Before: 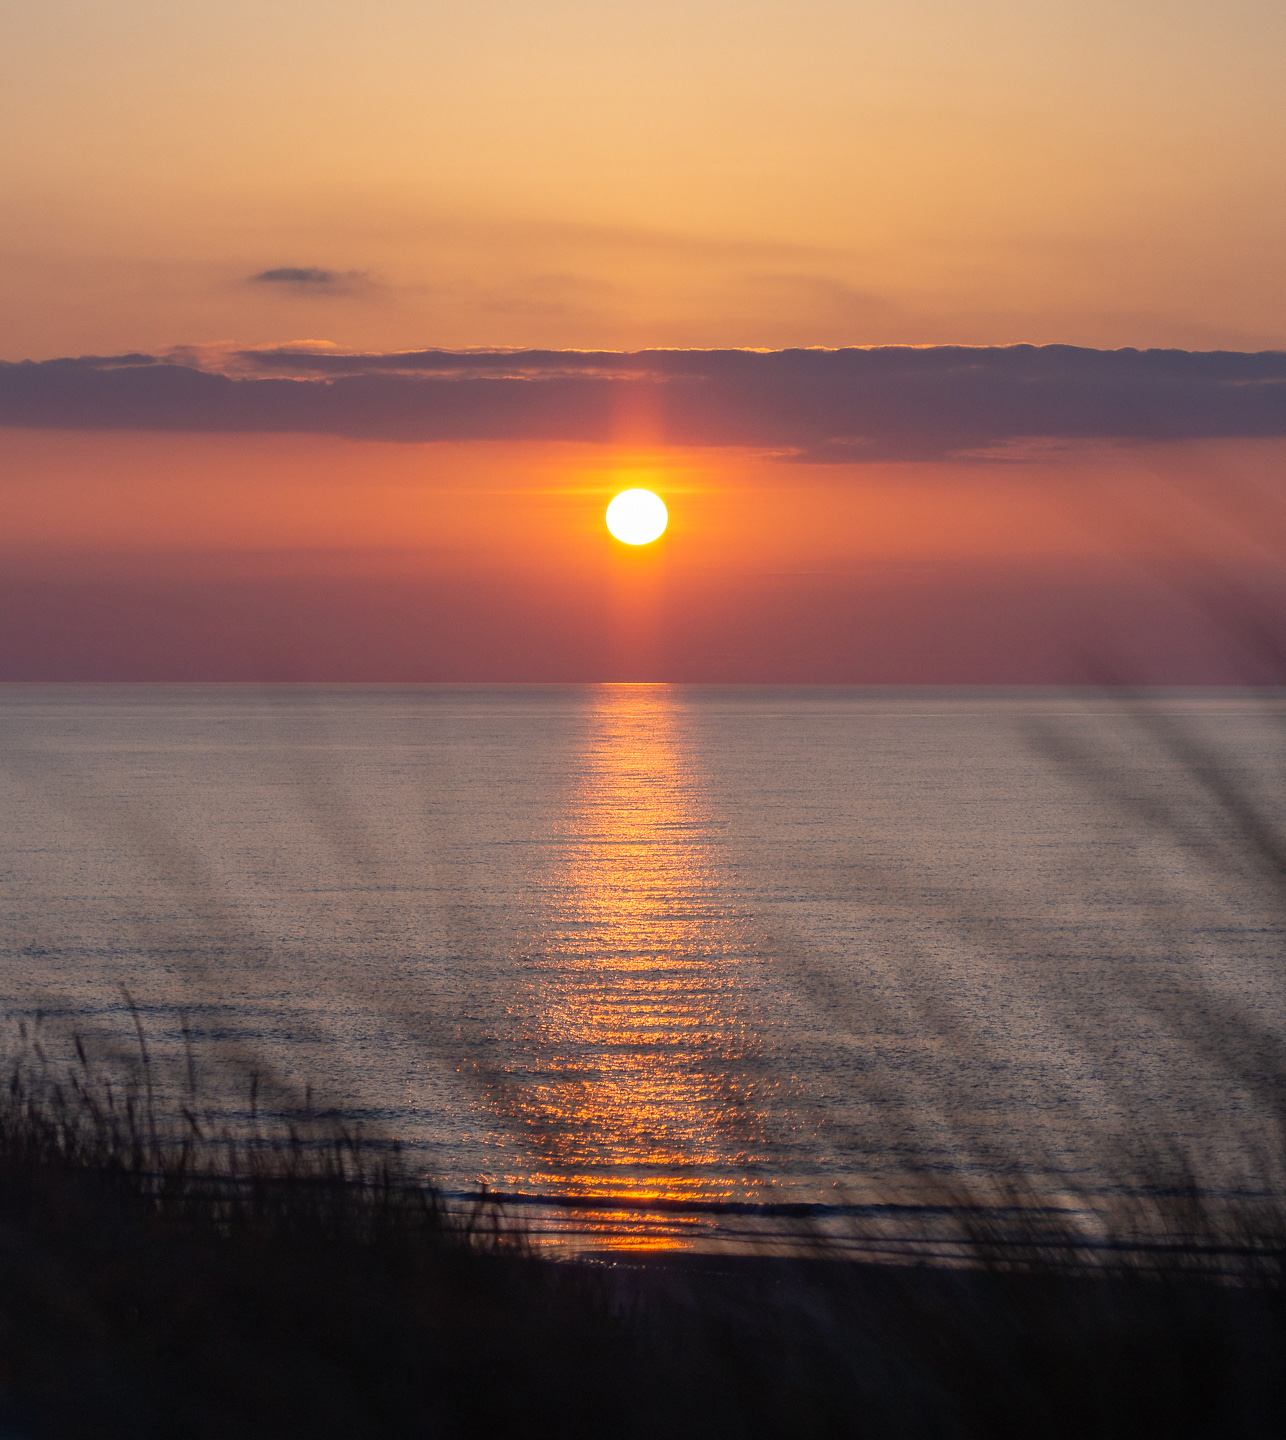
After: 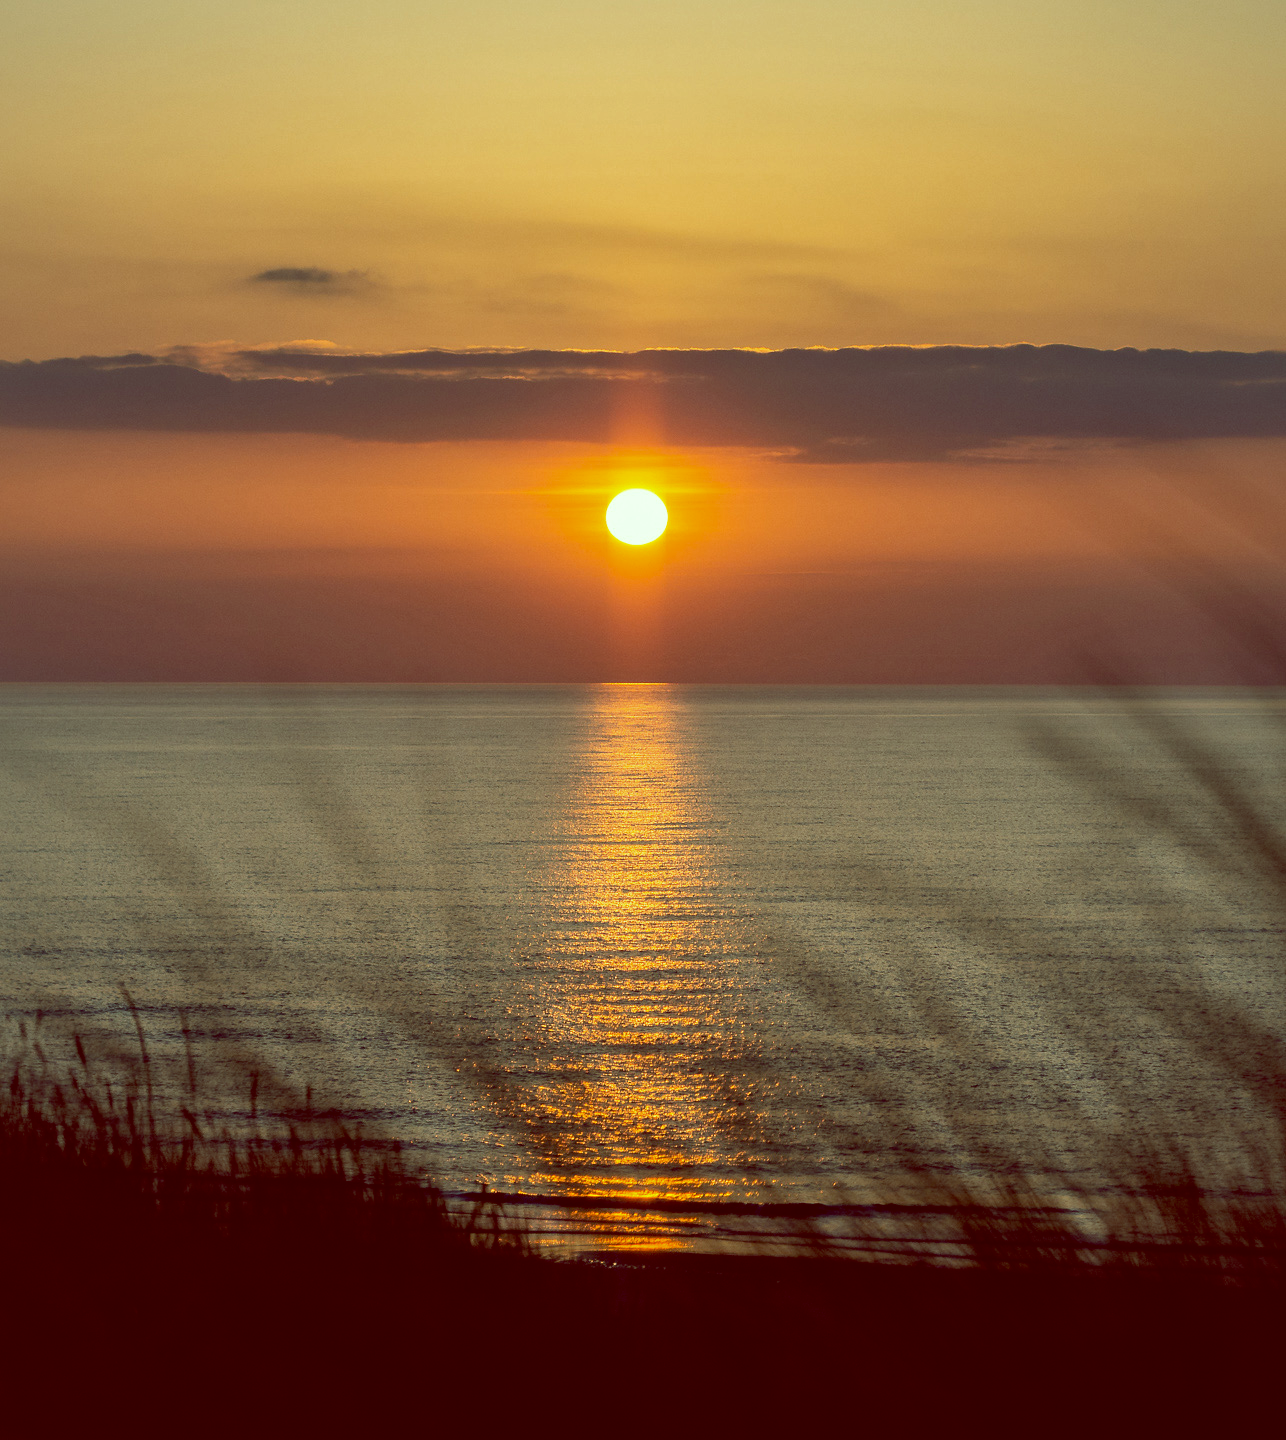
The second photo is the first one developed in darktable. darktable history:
local contrast: mode bilateral grid, contrast 20, coarseness 50, detail 130%, midtone range 0.2
color balance: lift [1, 1.015, 0.987, 0.985], gamma [1, 0.959, 1.042, 0.958], gain [0.927, 0.938, 1.072, 0.928], contrast 1.5%
sharpen: radius 5.325, amount 0.312, threshold 26.433
